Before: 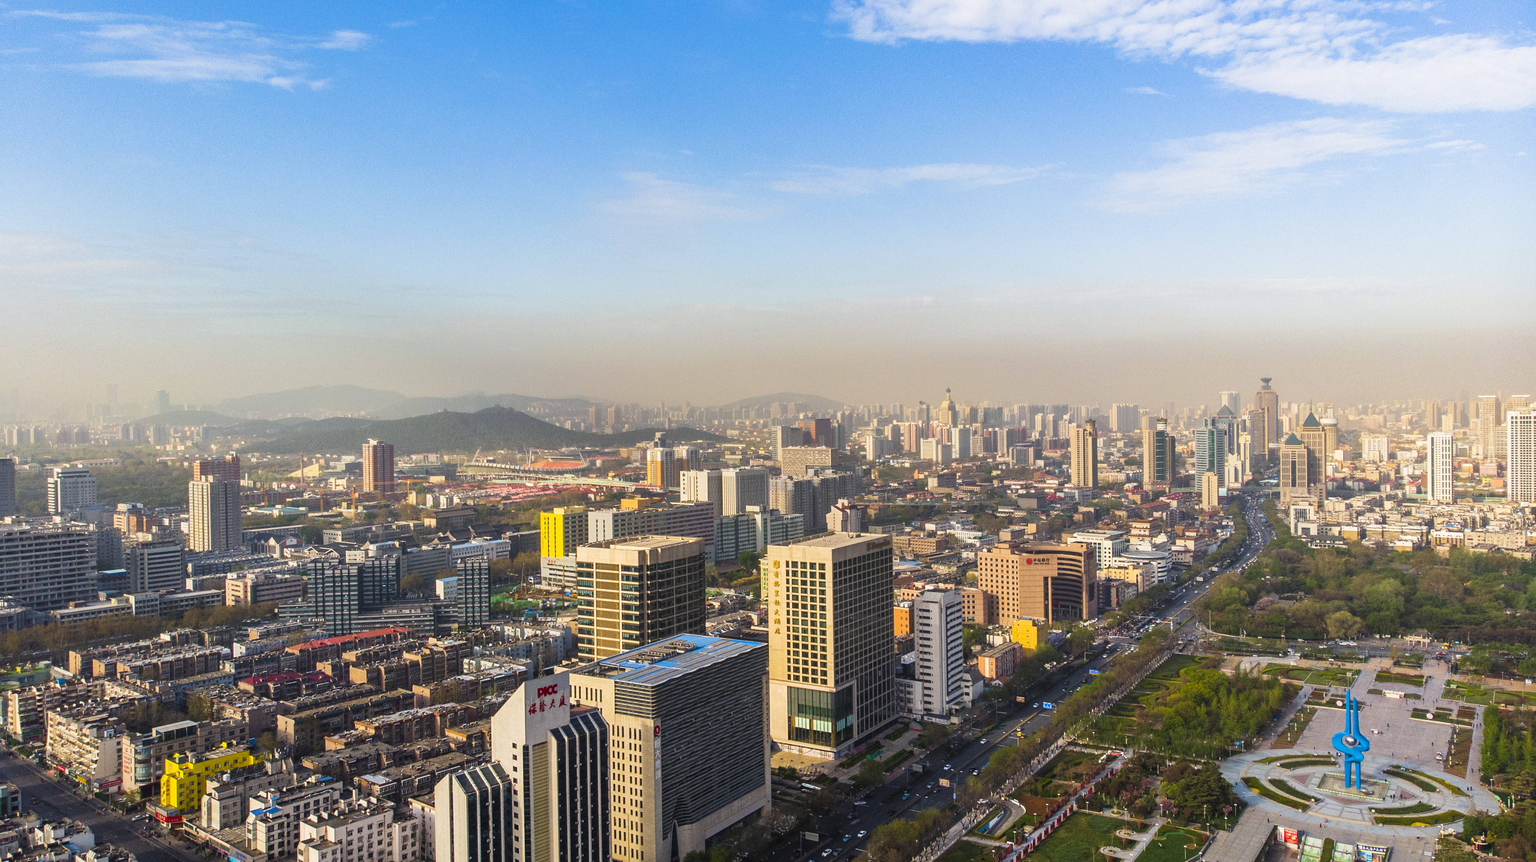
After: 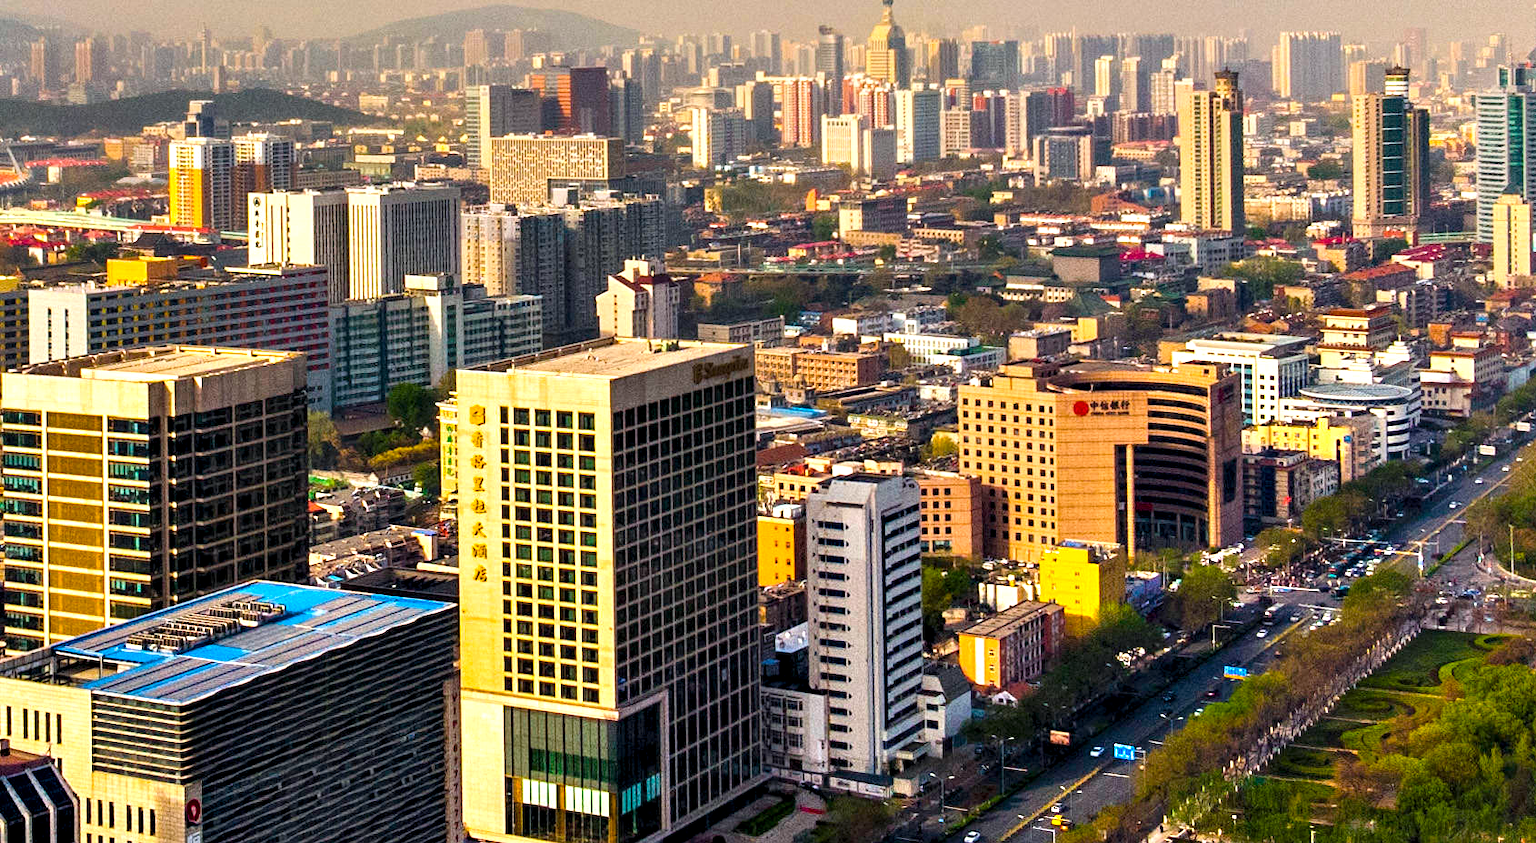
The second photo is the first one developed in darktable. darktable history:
crop: left 37.519%, top 45.279%, right 20.539%, bottom 13.661%
contrast equalizer: octaves 7, y [[0.6 ×6], [0.55 ×6], [0 ×6], [0 ×6], [0 ×6]]
color balance rgb: perceptual saturation grading › global saturation 30.552%, global vibrance 9.505%
